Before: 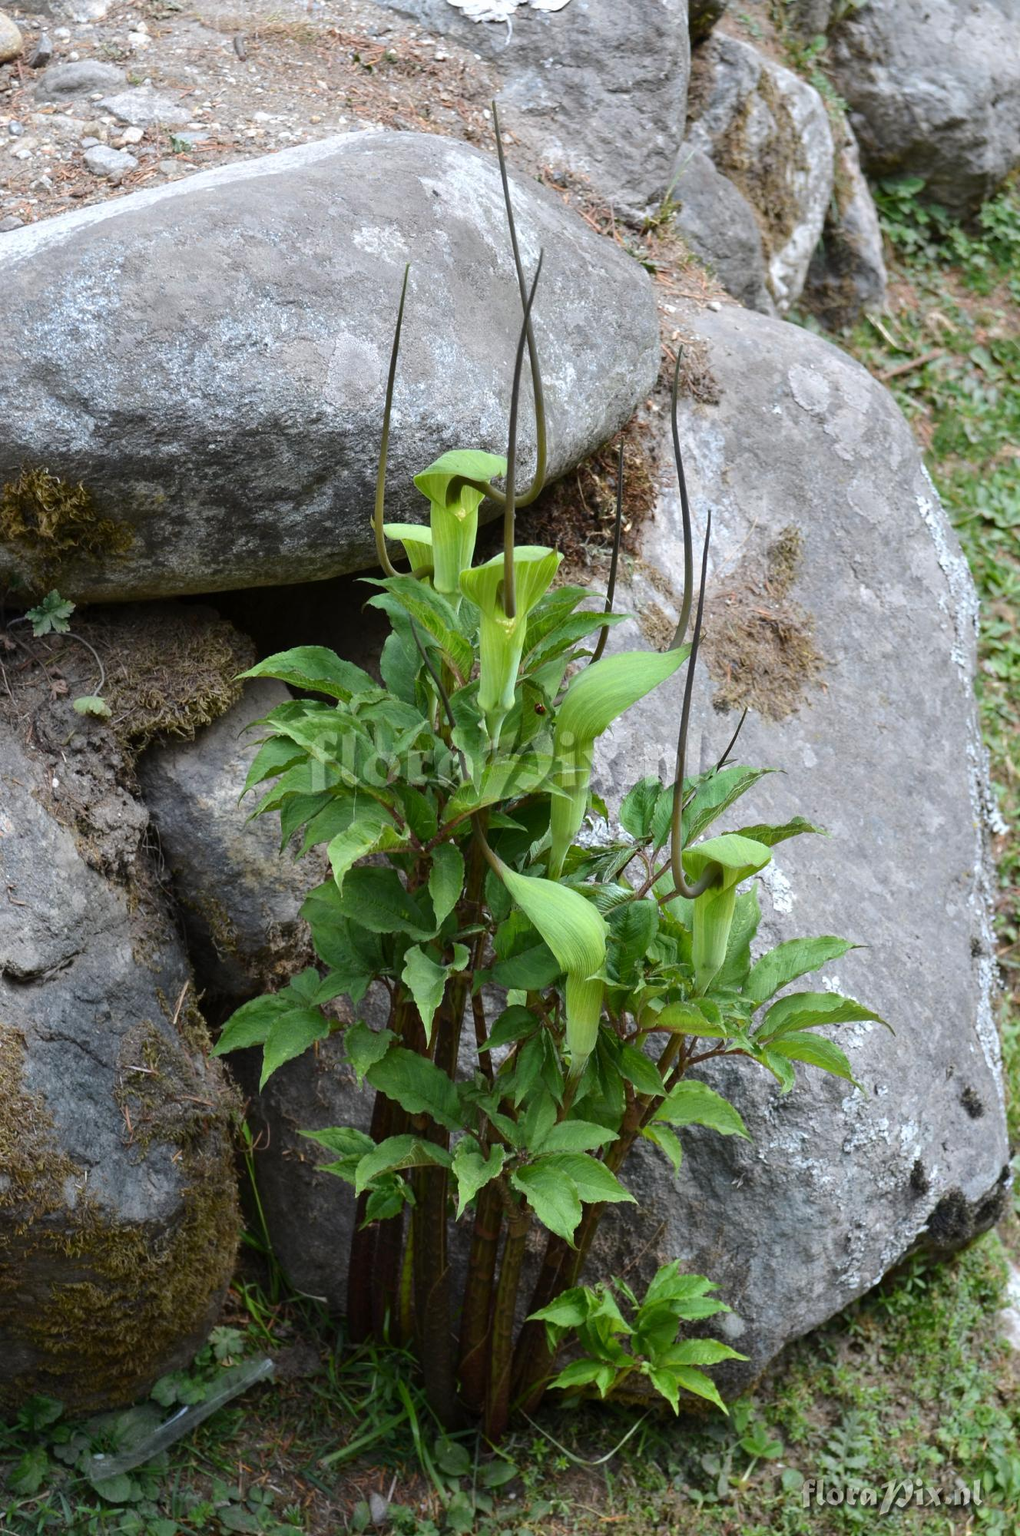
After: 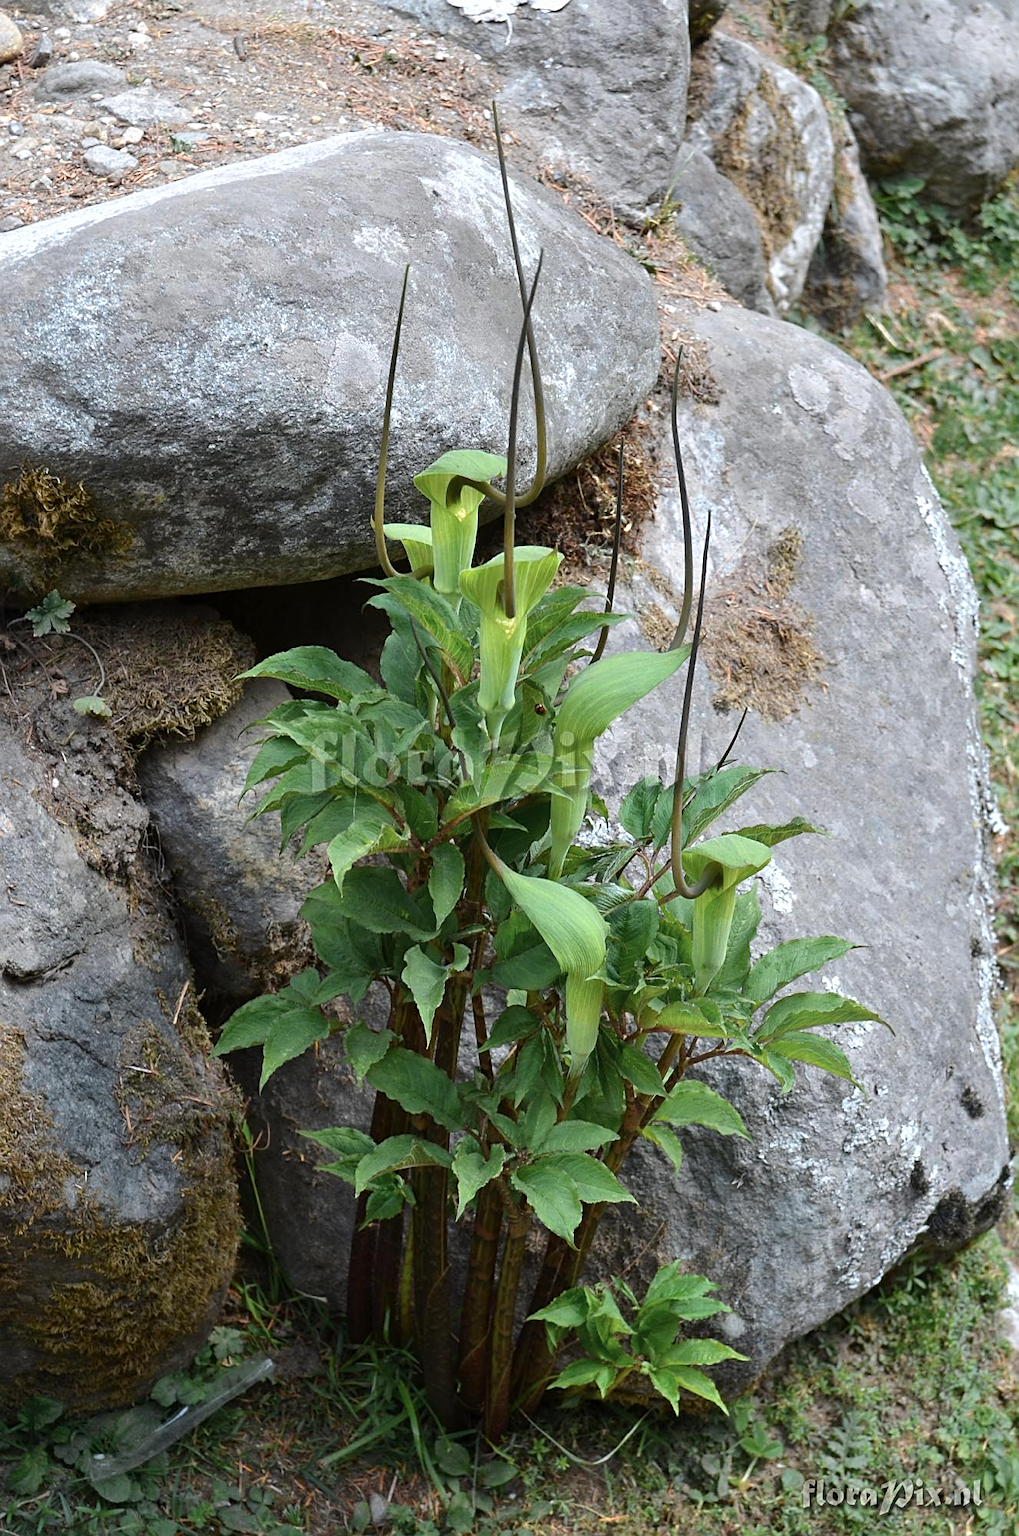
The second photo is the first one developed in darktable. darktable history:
color zones: curves: ch0 [(0.018, 0.548) (0.197, 0.654) (0.425, 0.447) (0.605, 0.658) (0.732, 0.579)]; ch1 [(0.105, 0.531) (0.224, 0.531) (0.386, 0.39) (0.618, 0.456) (0.732, 0.456) (0.956, 0.421)]; ch2 [(0.039, 0.583) (0.215, 0.465) (0.399, 0.544) (0.465, 0.548) (0.614, 0.447) (0.724, 0.43) (0.882, 0.623) (0.956, 0.632)]
sharpen: on, module defaults
